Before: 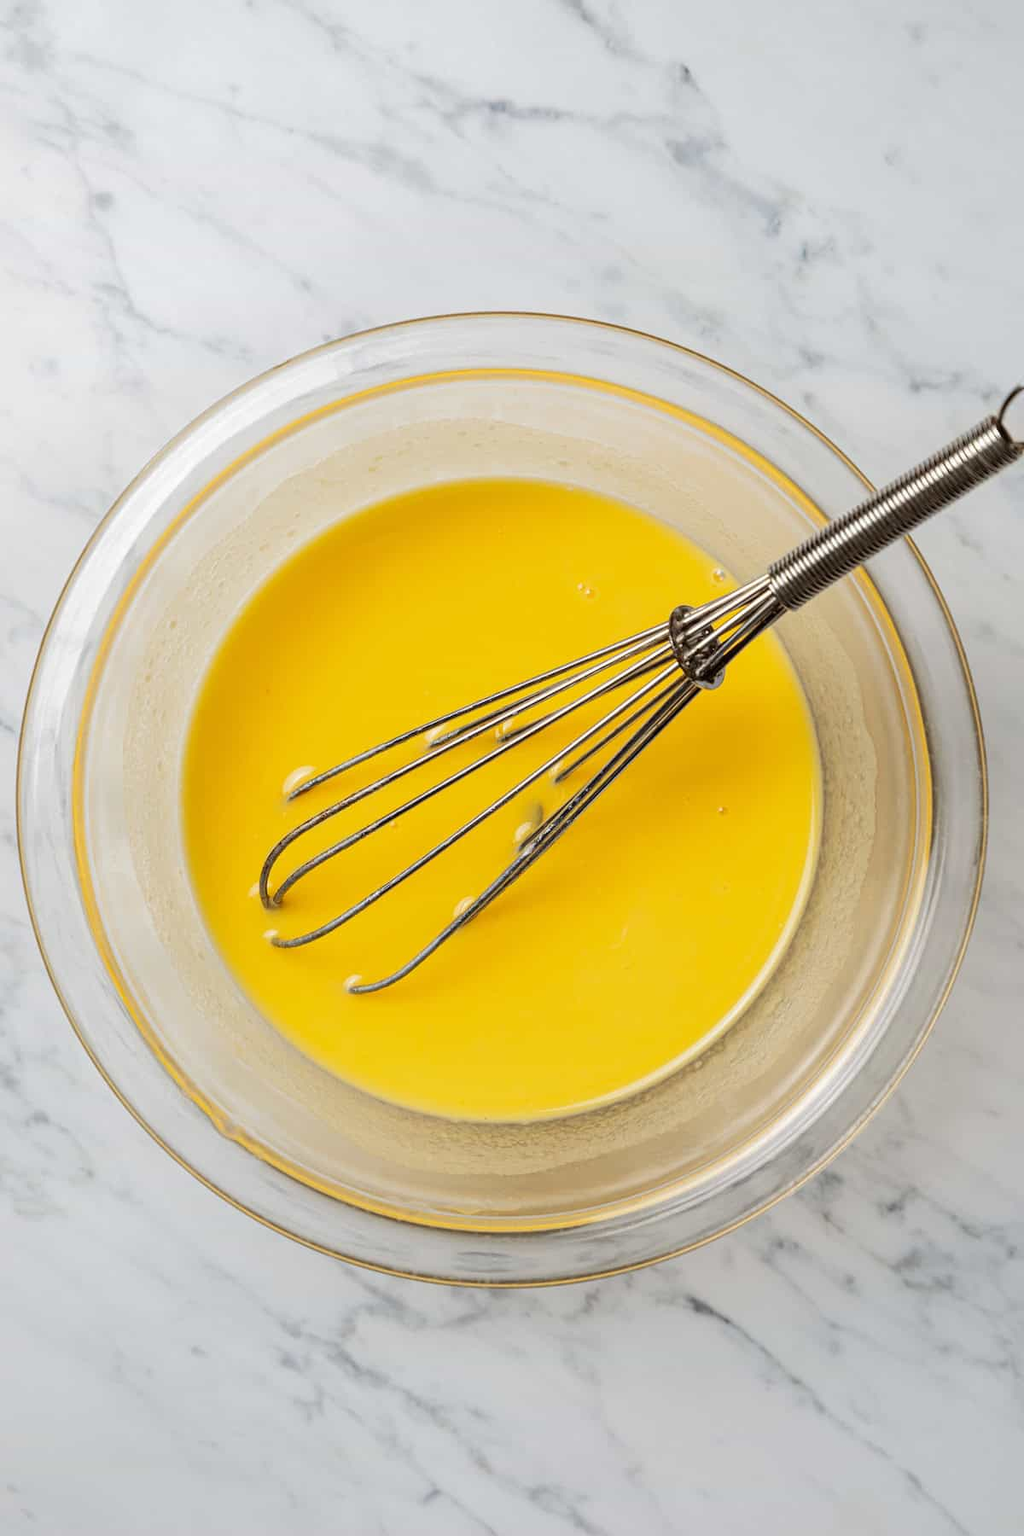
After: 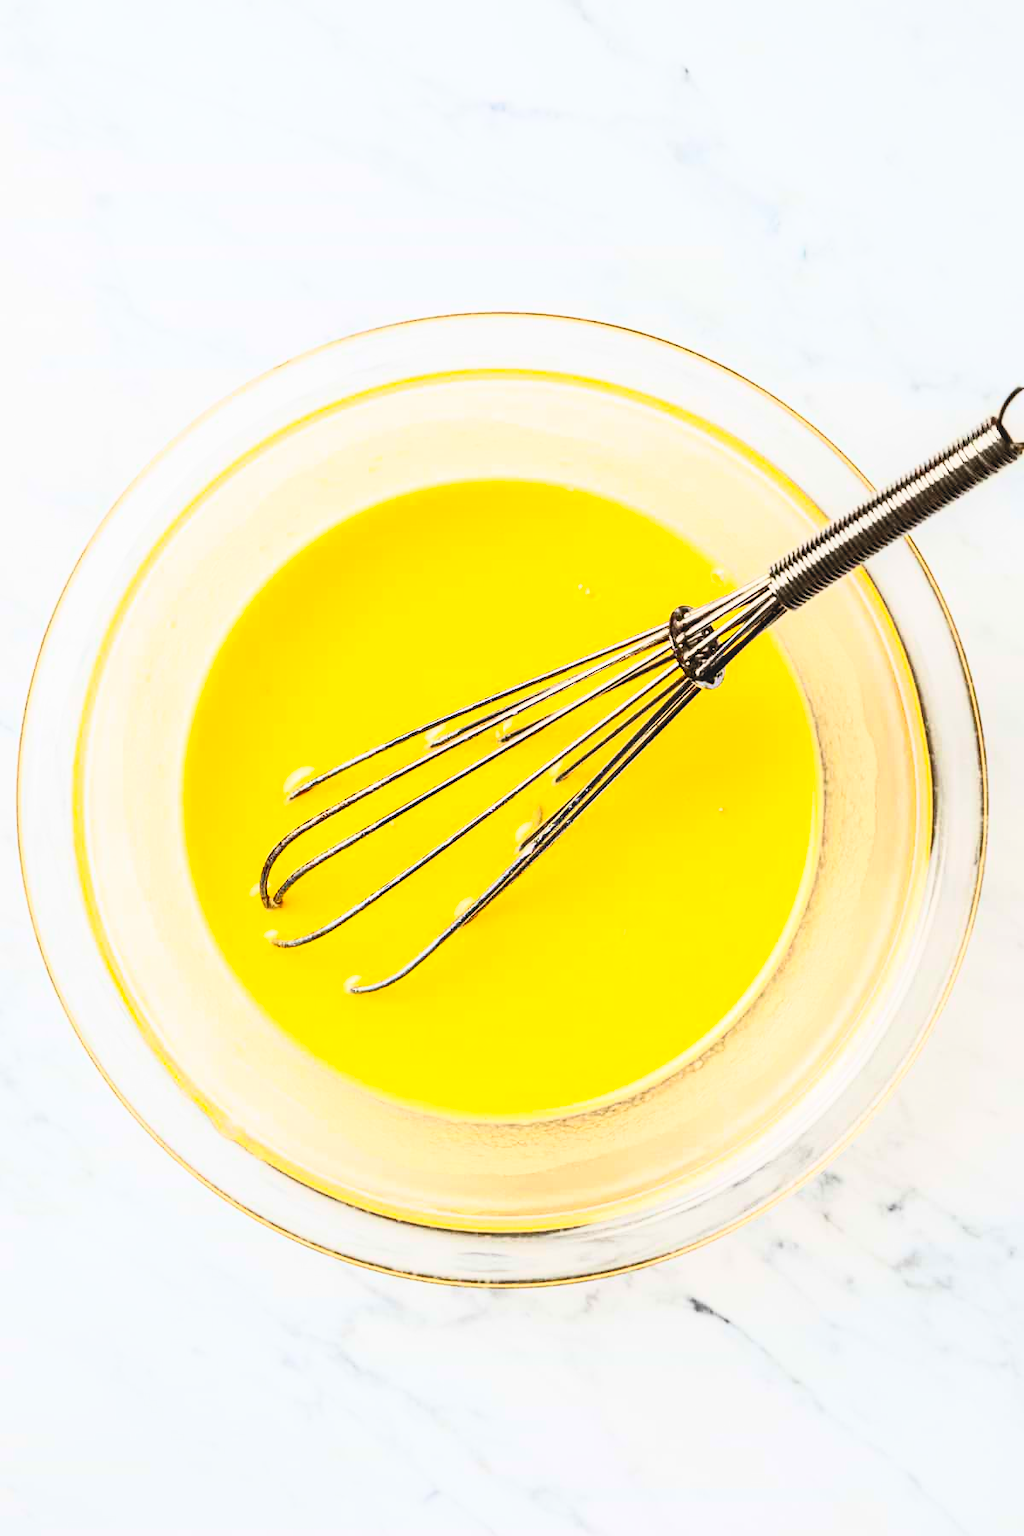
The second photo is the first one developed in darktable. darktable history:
filmic rgb: black relative exposure -7.14 EV, white relative exposure 5.34 EV, hardness 3.03
local contrast: on, module defaults
contrast brightness saturation: contrast 0.833, brightness 0.589, saturation 0.575
